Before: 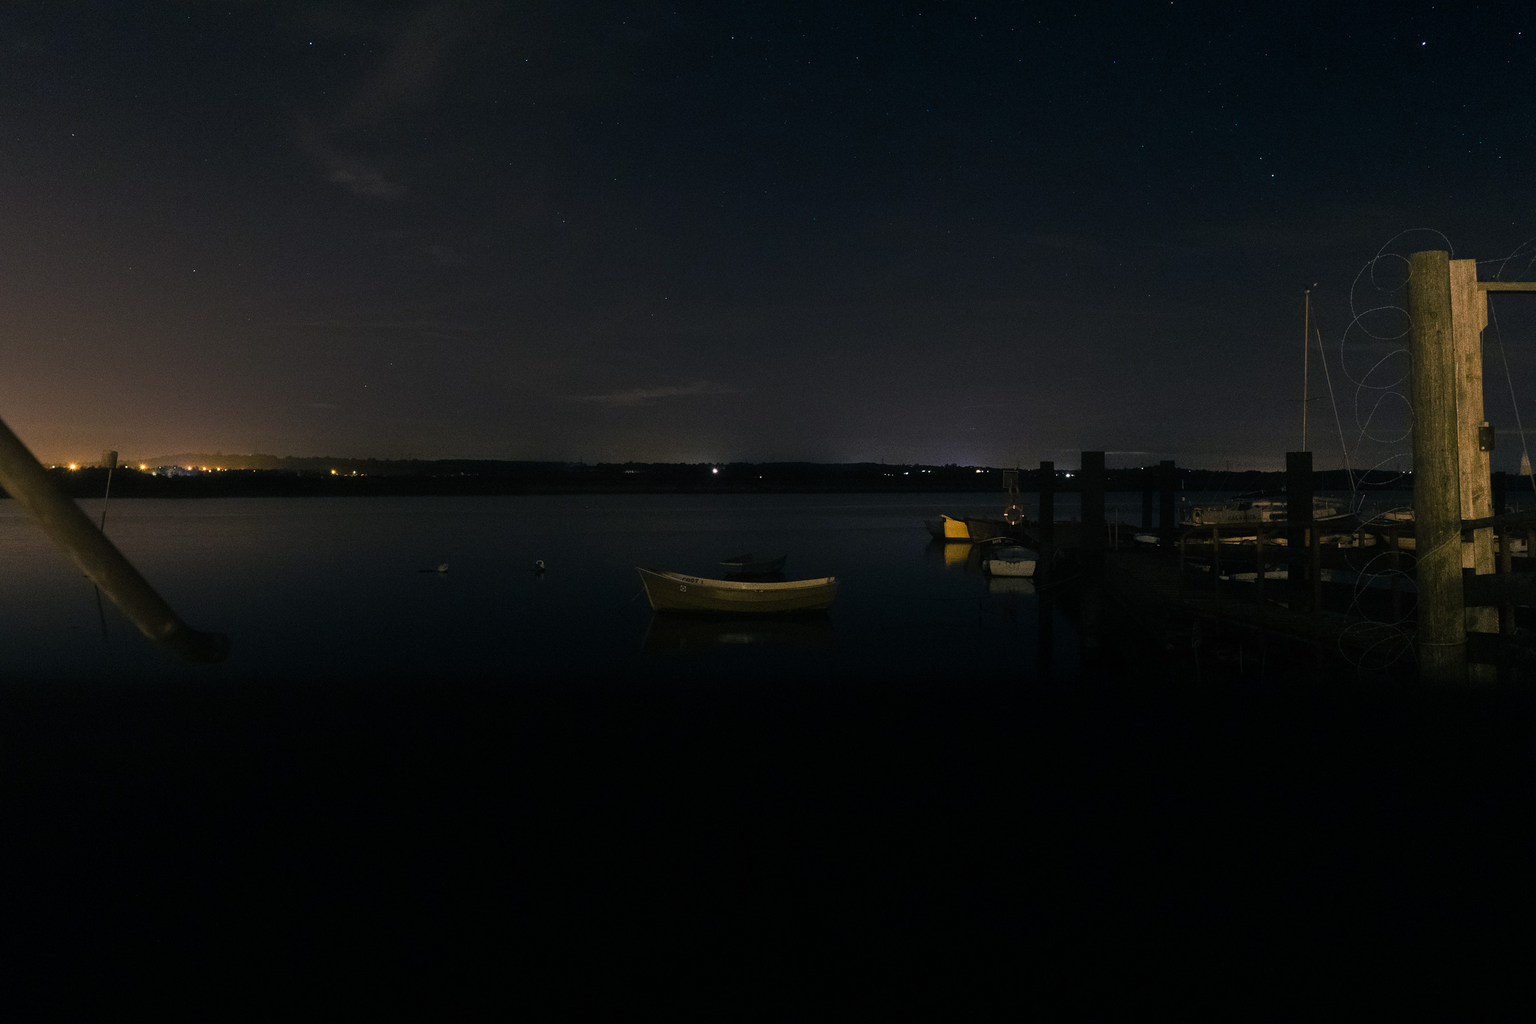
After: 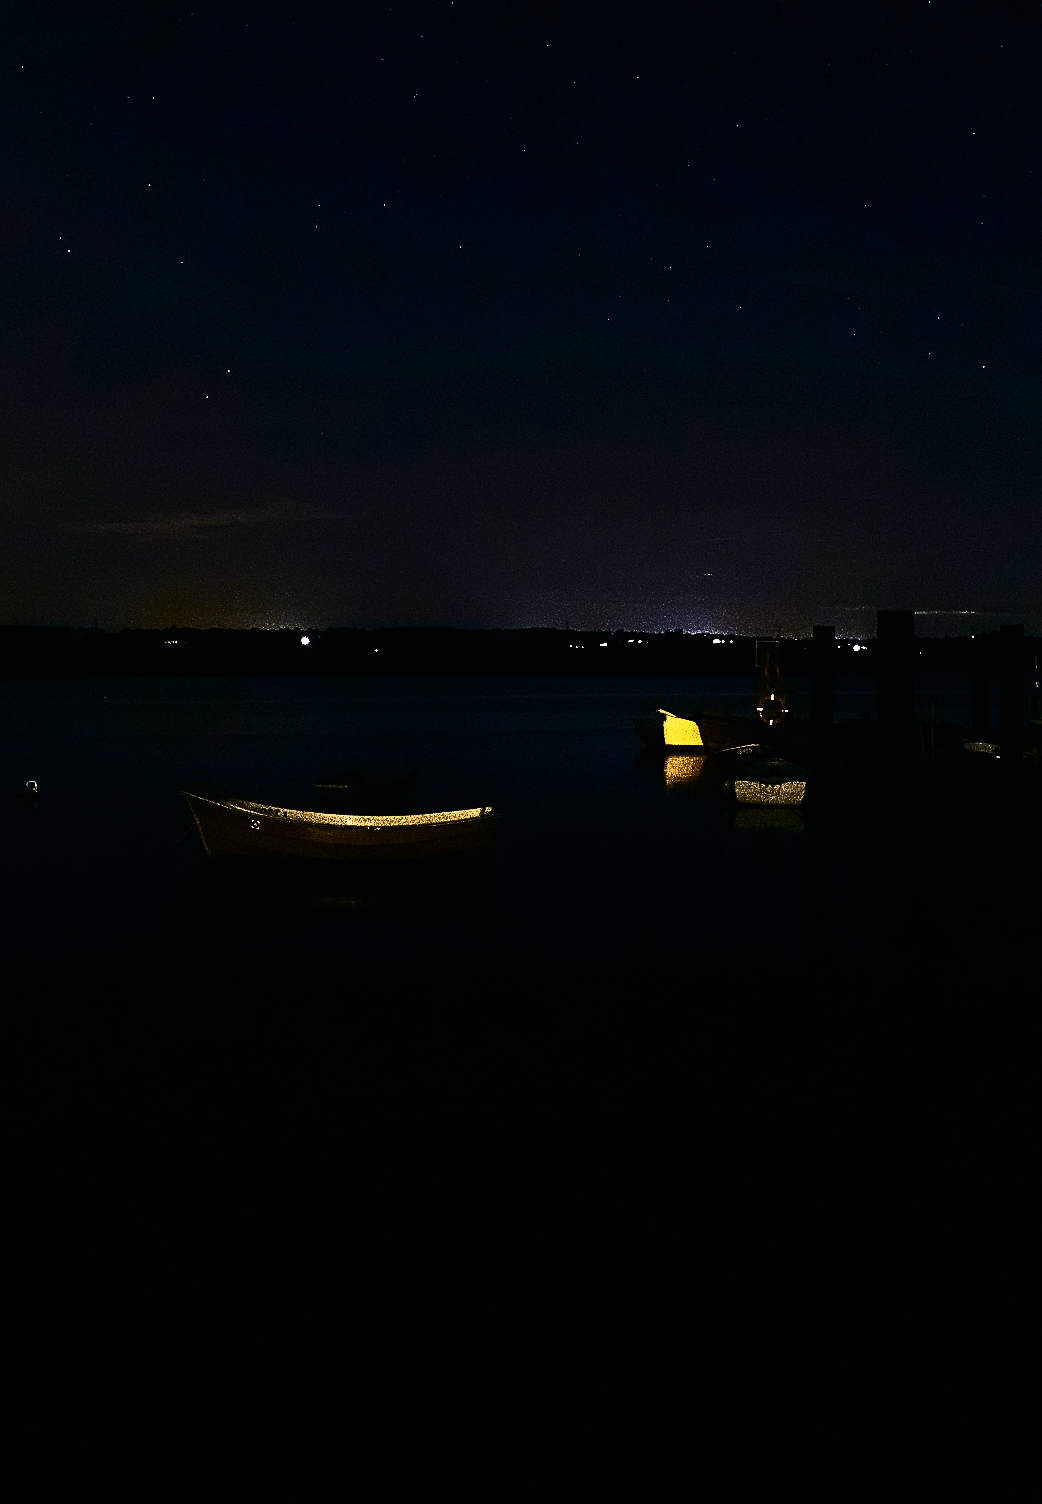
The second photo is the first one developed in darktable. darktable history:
sharpen: on, module defaults
crop: left 33.834%, top 5.974%, right 22.723%
contrast brightness saturation: contrast 0.916, brightness 0.205
base curve: curves: ch0 [(0, 0) (0.007, 0.004) (0.027, 0.03) (0.046, 0.07) (0.207, 0.54) (0.442, 0.872) (0.673, 0.972) (1, 1)], preserve colors none
